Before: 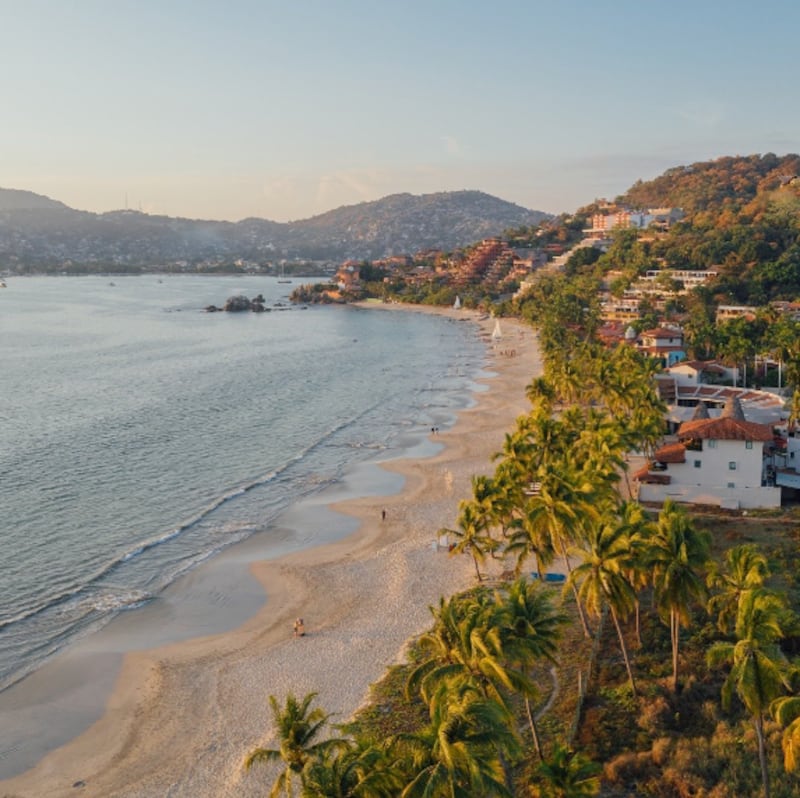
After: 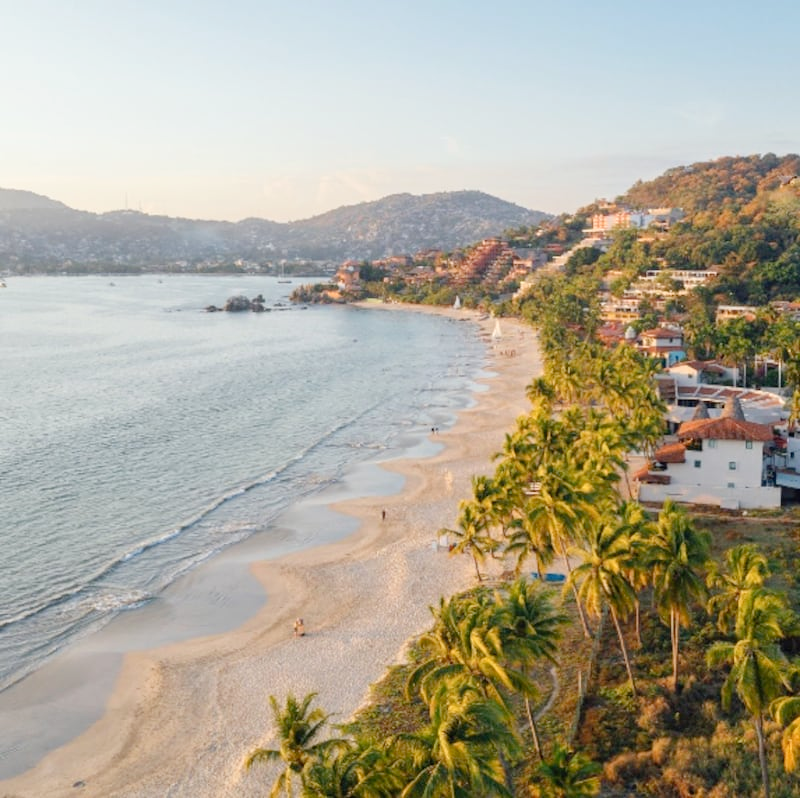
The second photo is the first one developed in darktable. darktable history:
exposure: exposure 0.6 EV, compensate highlight preservation false
tone curve: curves: ch0 [(0, 0) (0.07, 0.052) (0.23, 0.254) (0.486, 0.53) (0.822, 0.825) (0.994, 0.955)]; ch1 [(0, 0) (0.226, 0.261) (0.379, 0.442) (0.469, 0.472) (0.495, 0.495) (0.514, 0.504) (0.561, 0.568) (0.59, 0.612) (1, 1)]; ch2 [(0, 0) (0.269, 0.299) (0.459, 0.441) (0.498, 0.499) (0.523, 0.52) (0.586, 0.569) (0.635, 0.617) (0.659, 0.681) (0.718, 0.764) (1, 1)], preserve colors none
